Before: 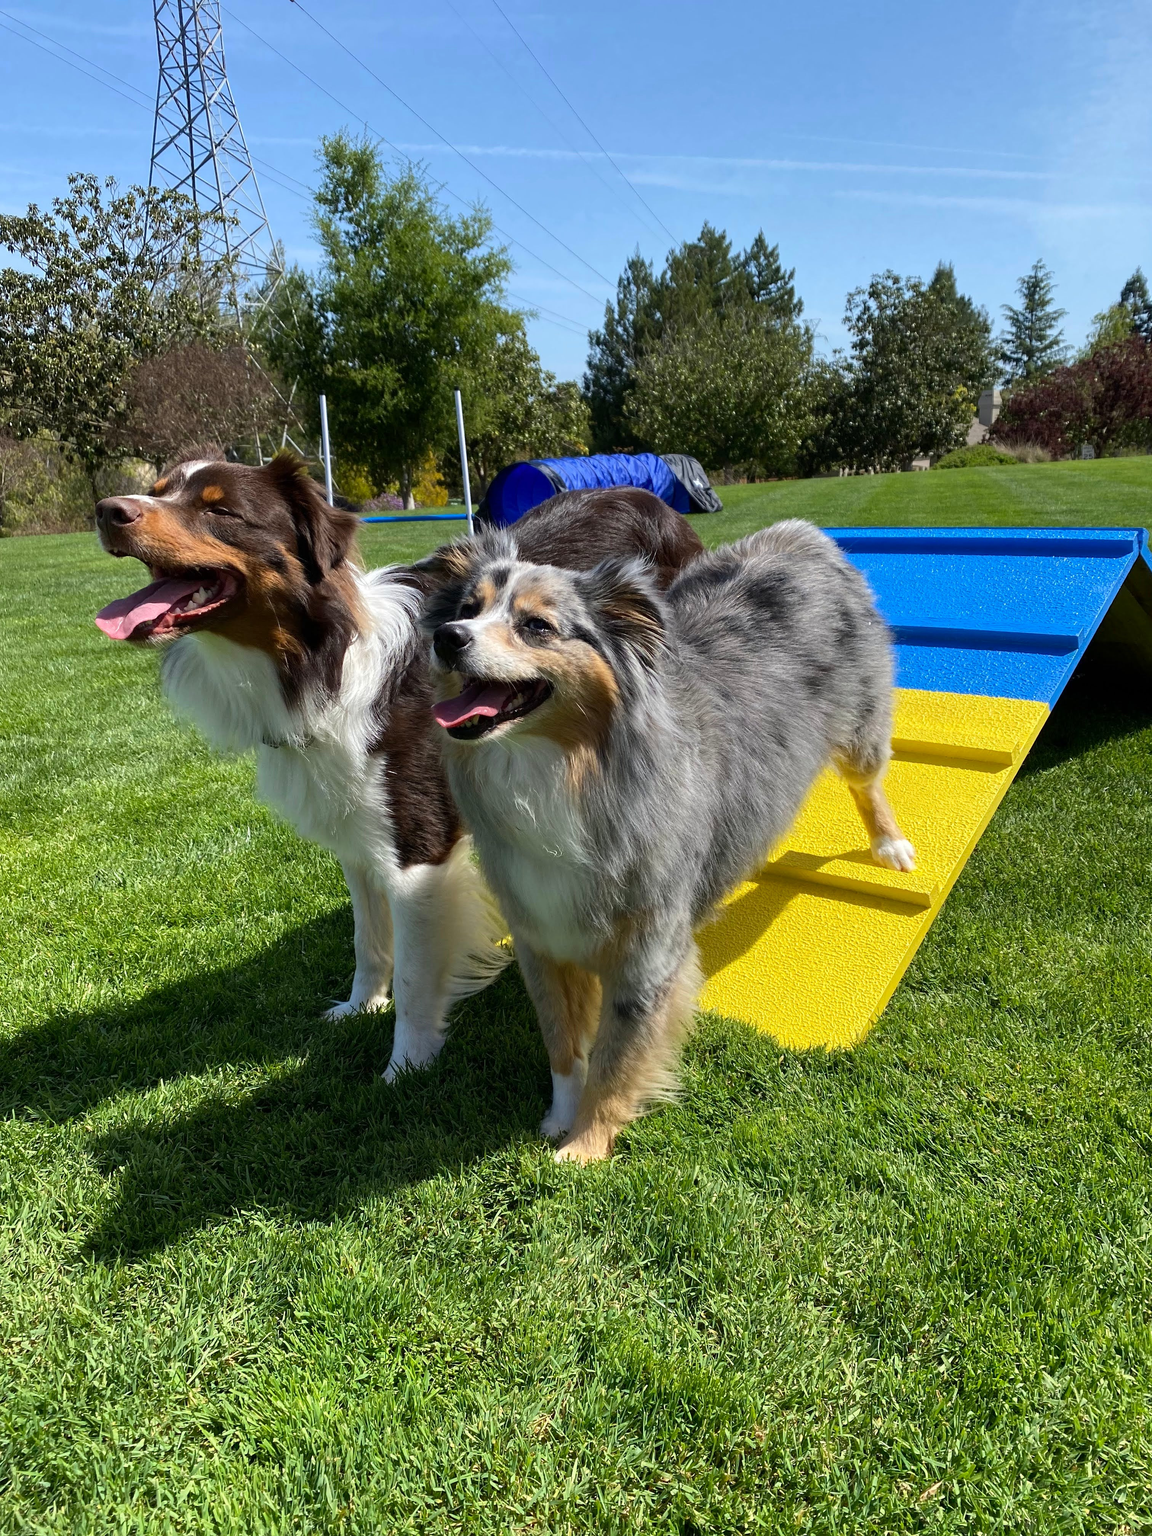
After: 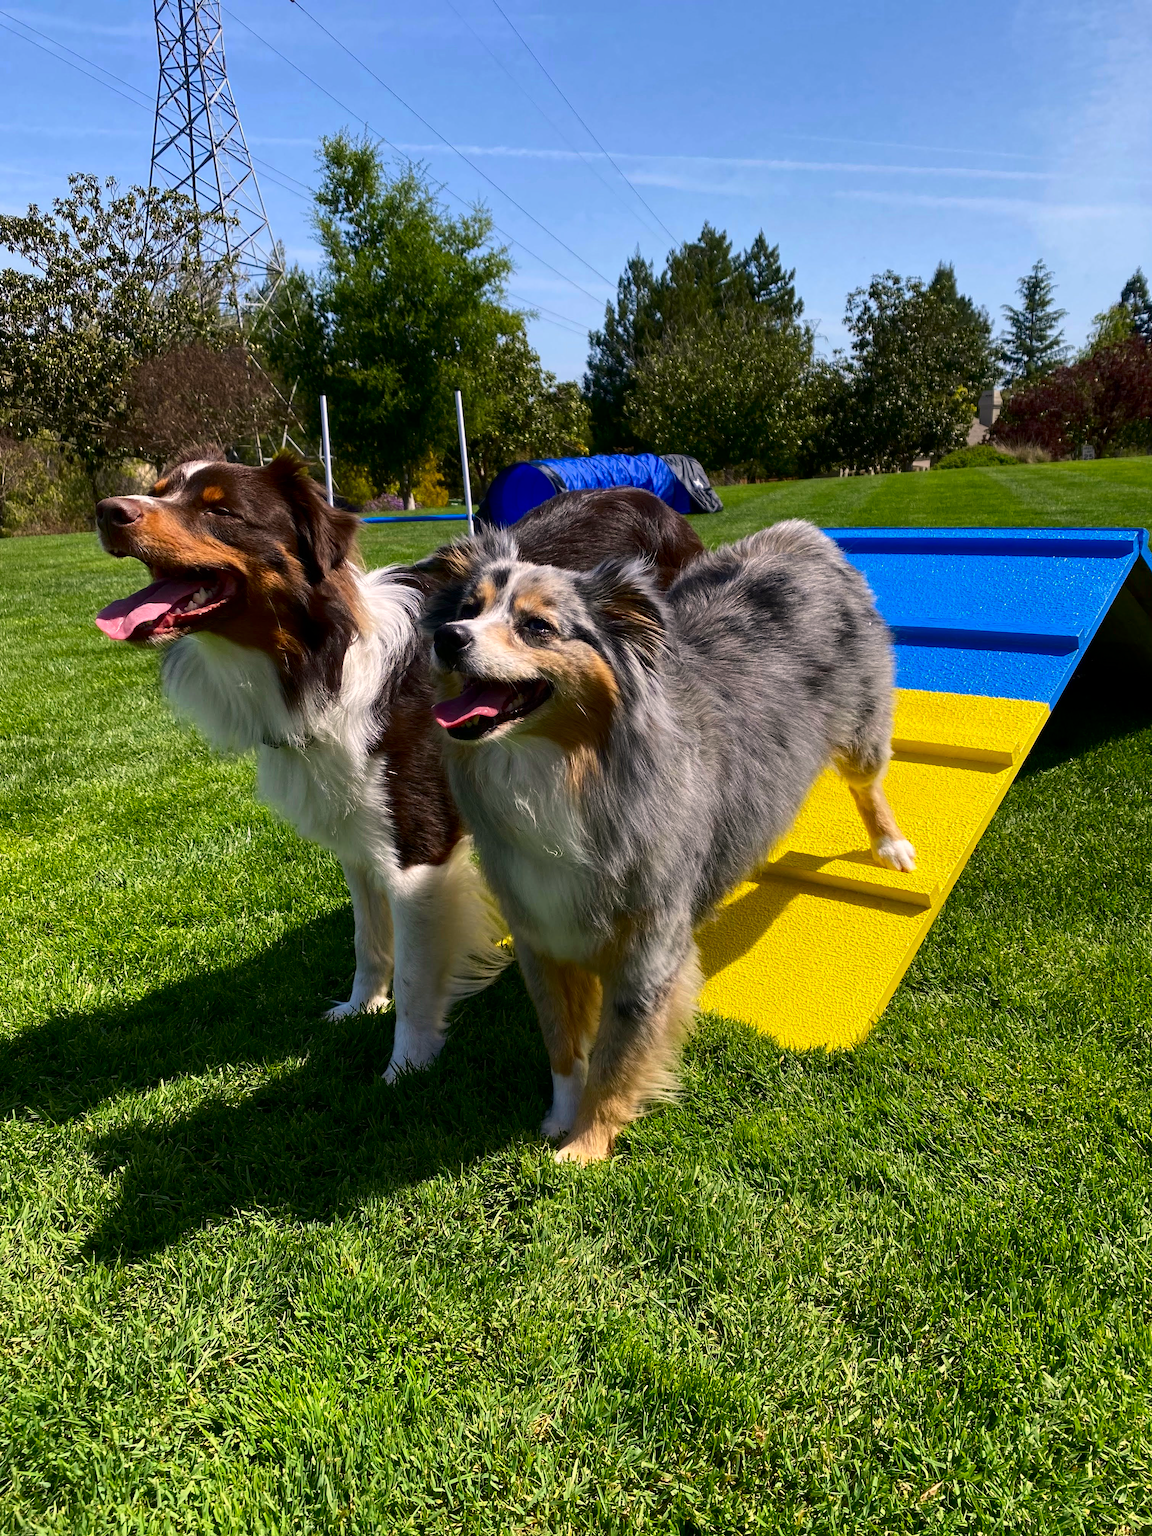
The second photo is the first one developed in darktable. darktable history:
contrast brightness saturation: contrast 0.12, brightness -0.12, saturation 0.2
color correction: highlights a* 7.34, highlights b* 4.37
